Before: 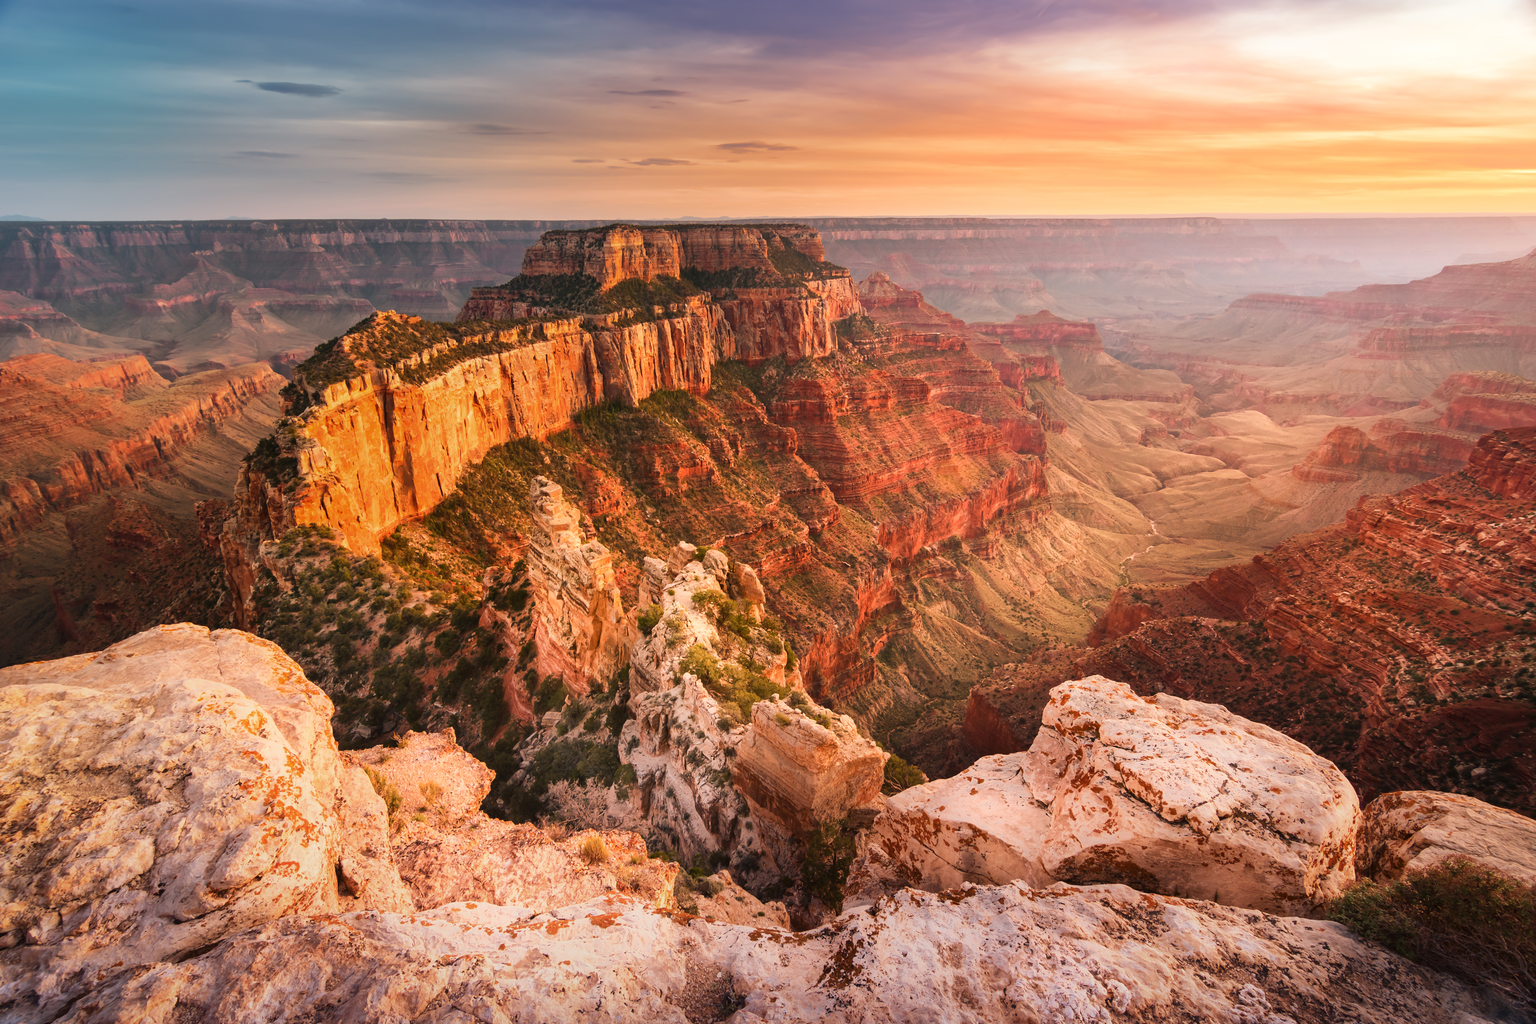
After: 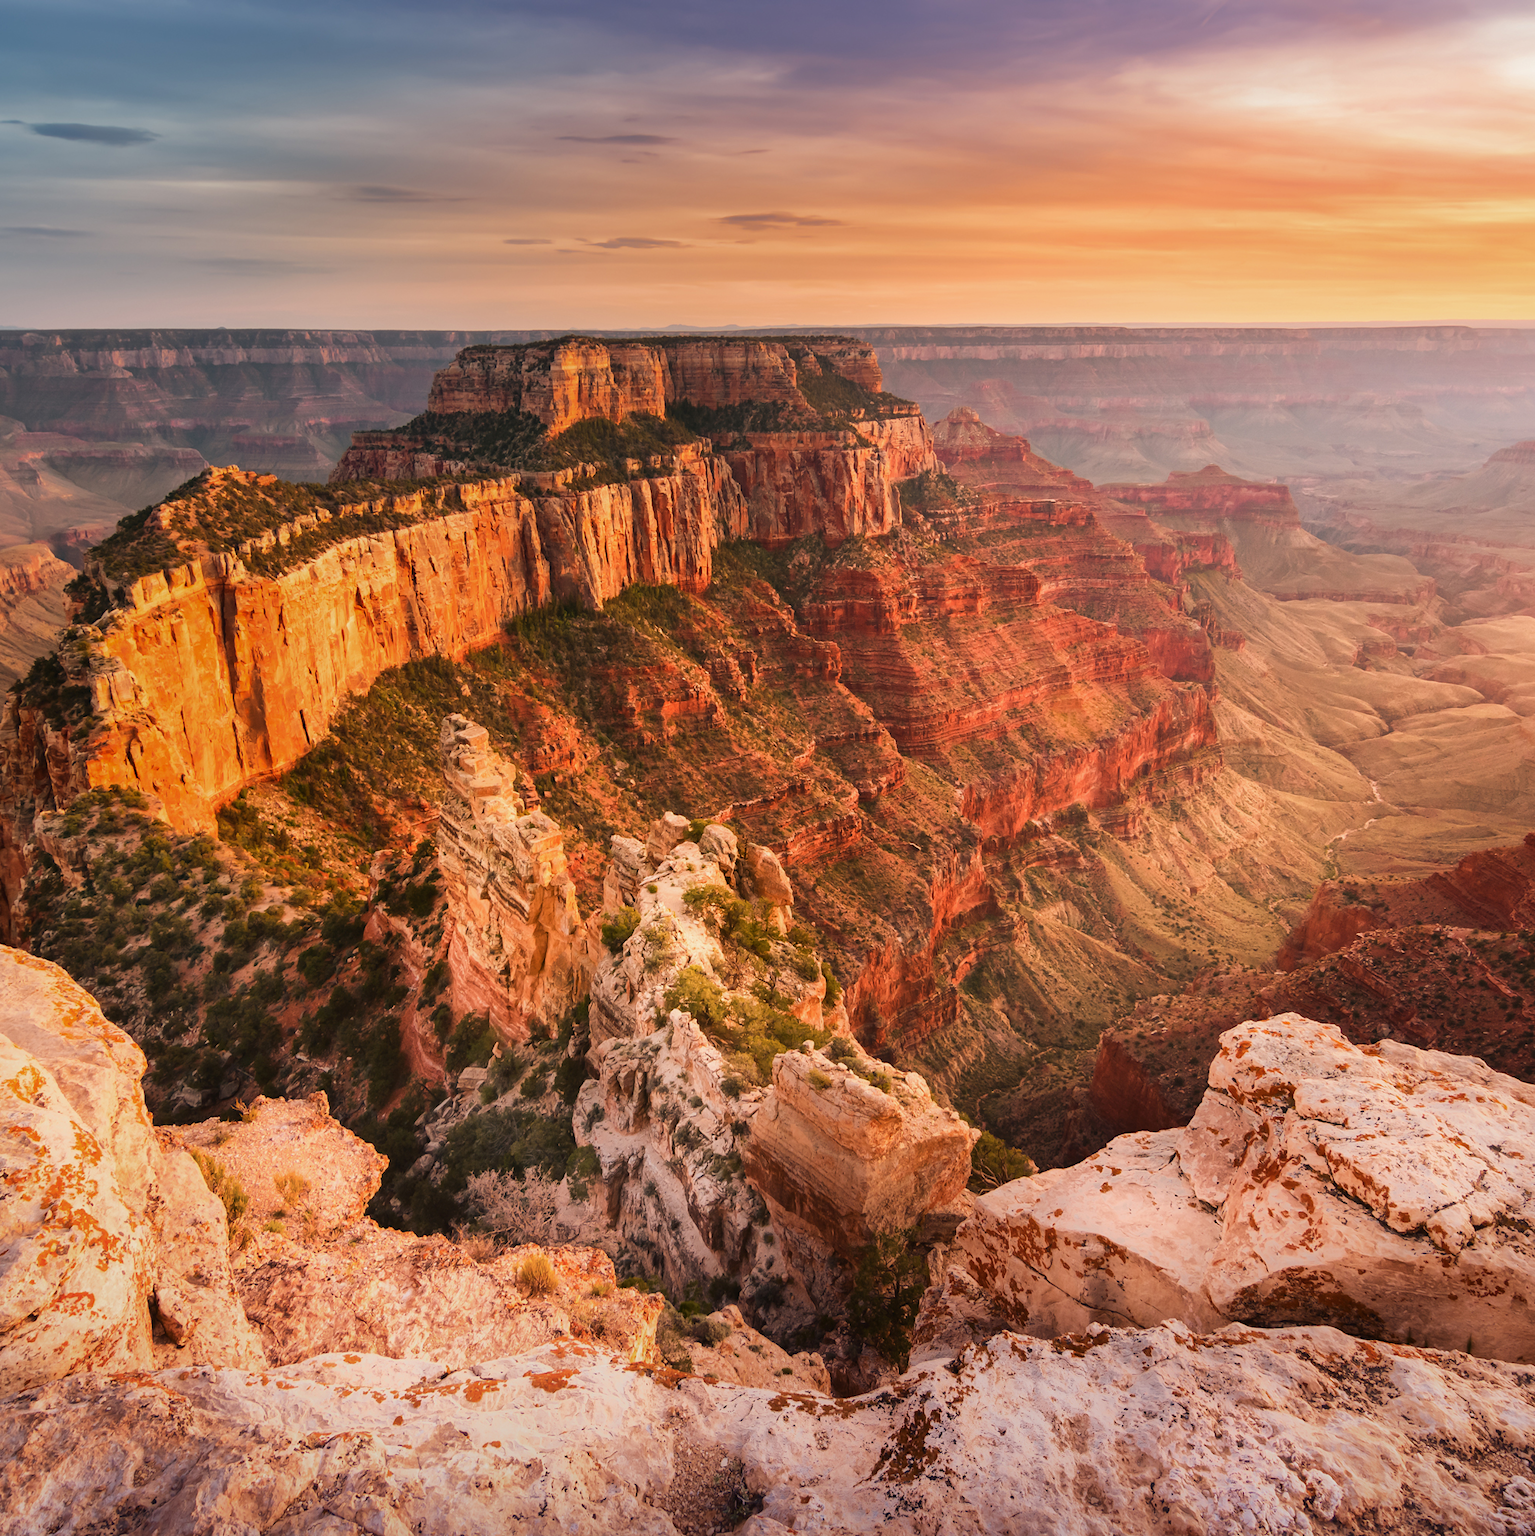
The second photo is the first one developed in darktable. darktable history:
crop: left 15.419%, right 17.914%
shadows and highlights: shadows -20, white point adjustment -2, highlights -35
tone equalizer: on, module defaults
